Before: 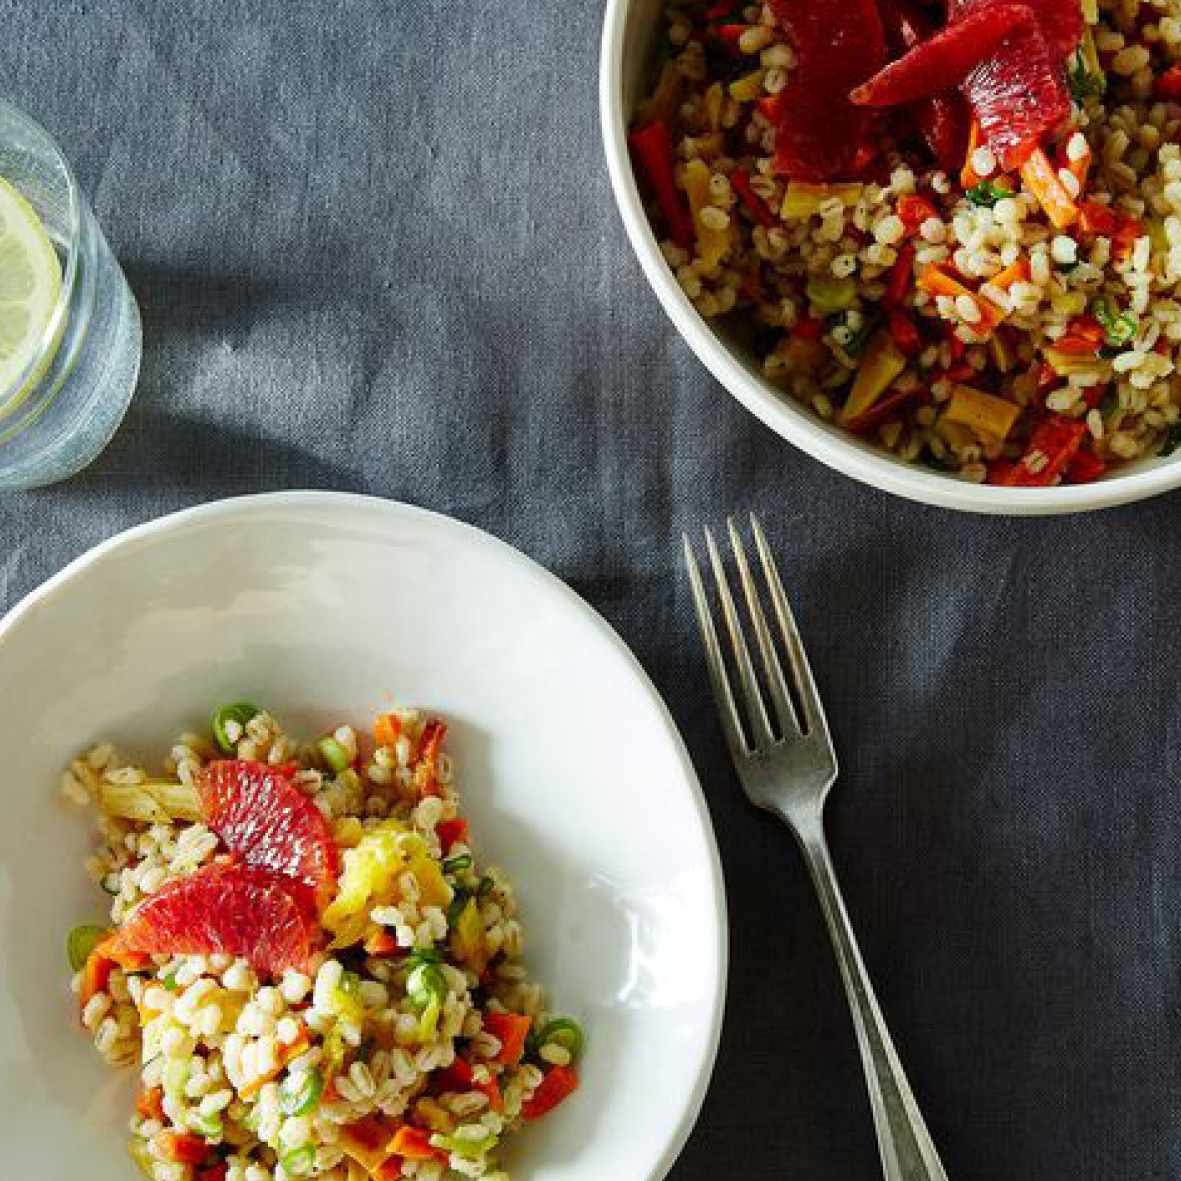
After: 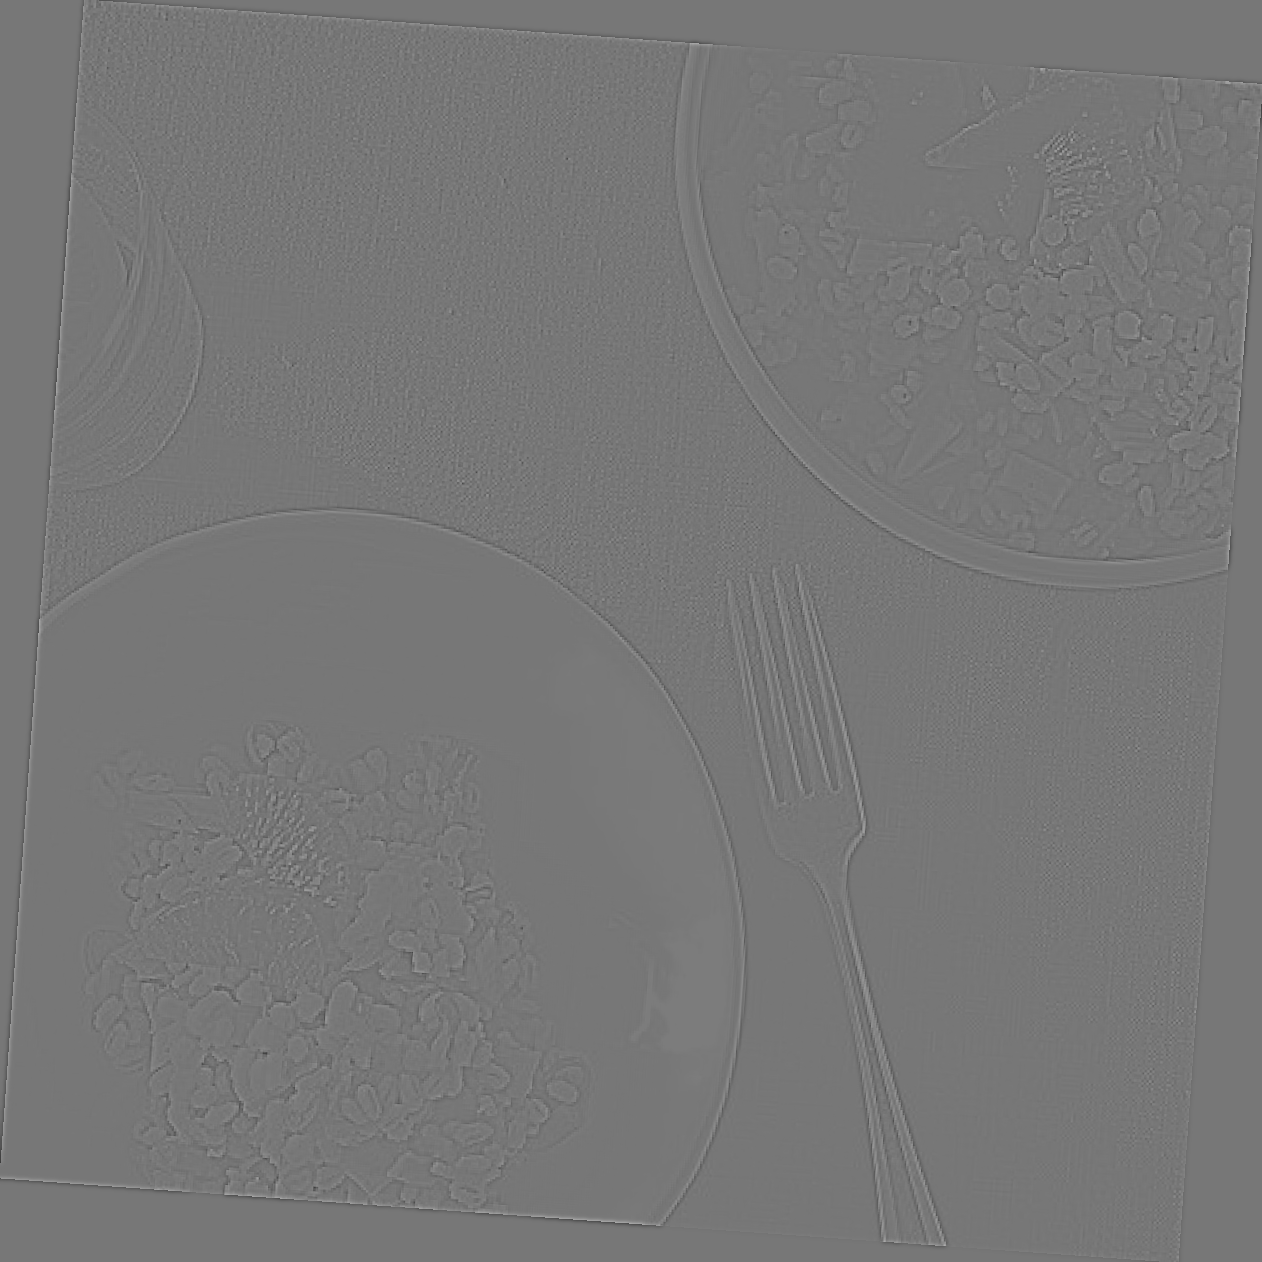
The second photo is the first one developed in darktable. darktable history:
exposure: exposure 0.207 EV, compensate highlight preservation false
rotate and perspective: rotation 4.1°, automatic cropping off
highpass: sharpness 9.84%, contrast boost 9.94%
